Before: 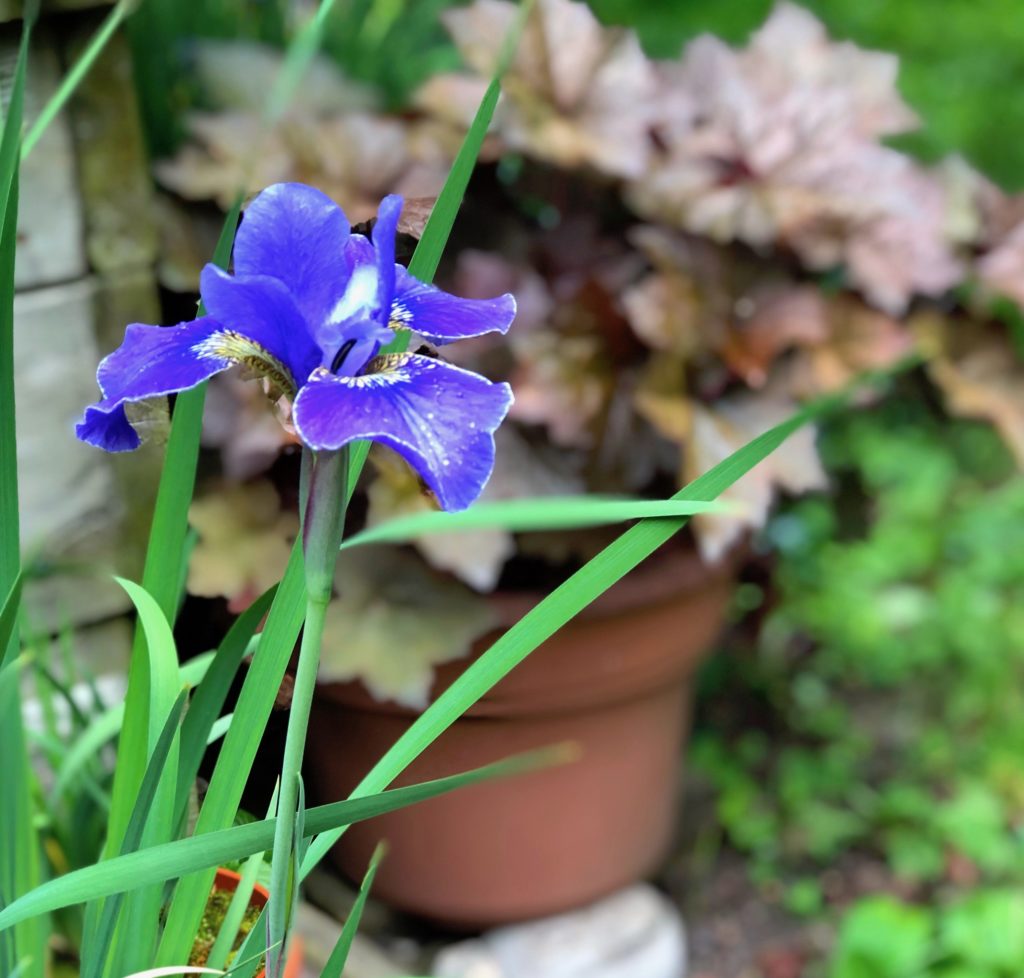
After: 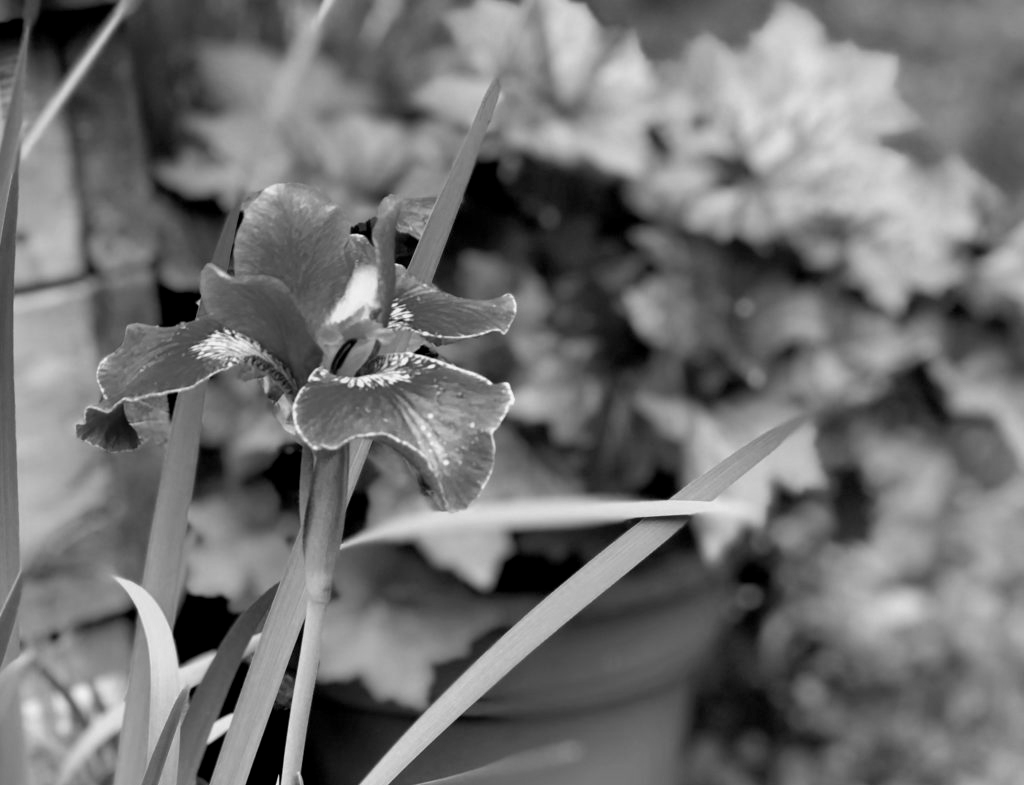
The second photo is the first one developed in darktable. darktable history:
crop: bottom 19.644%
monochrome: on, module defaults
